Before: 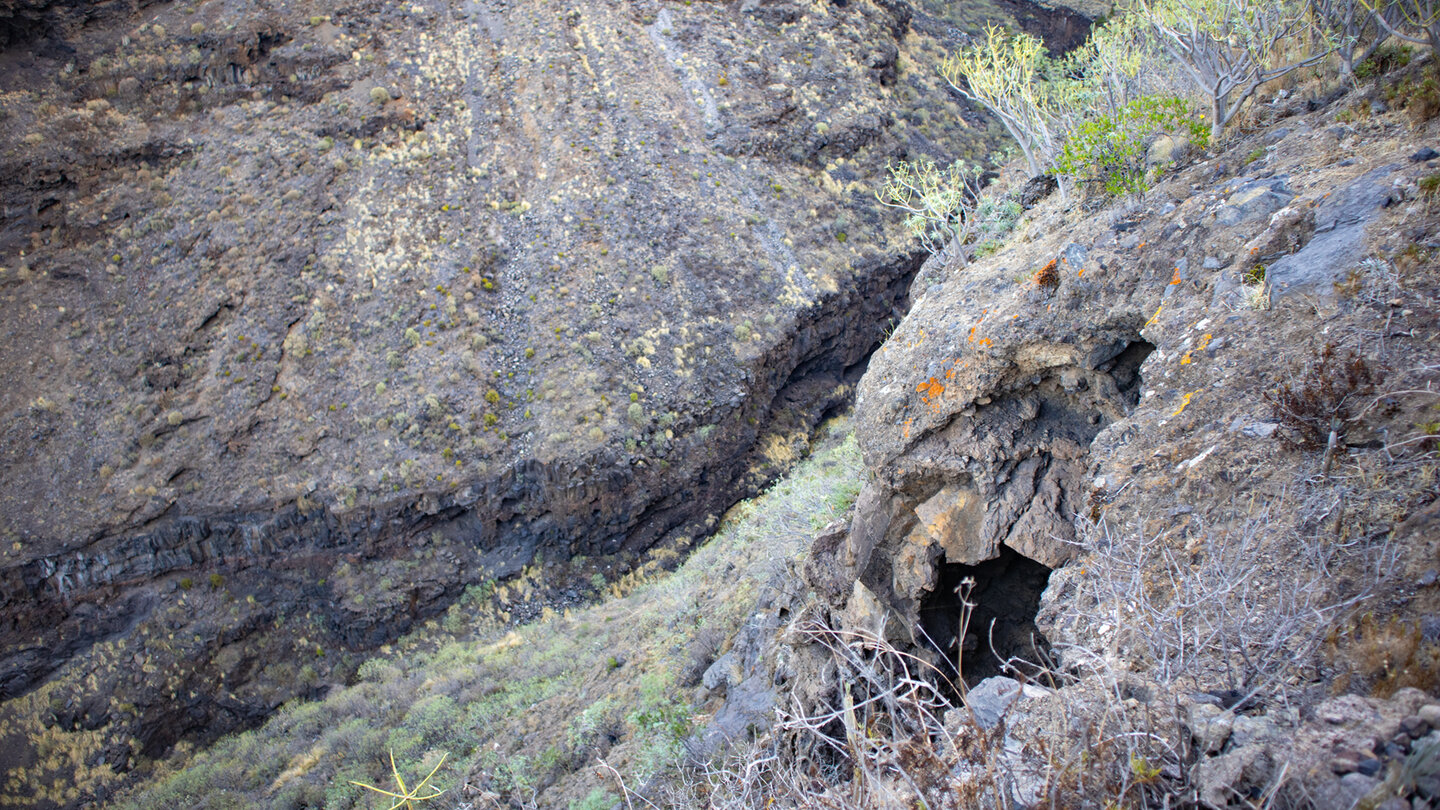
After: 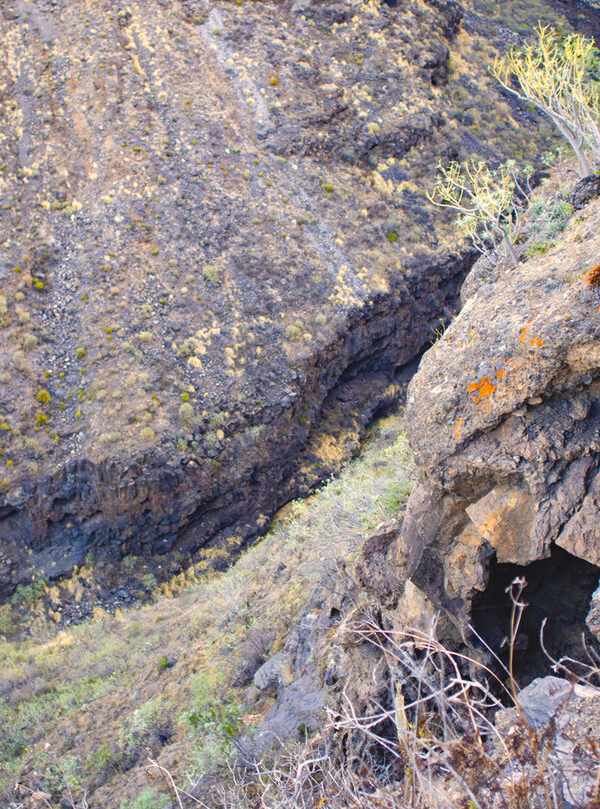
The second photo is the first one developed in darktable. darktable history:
color balance rgb: shadows lift › chroma 2%, shadows lift › hue 247.2°, power › chroma 0.3%, power › hue 25.2°, highlights gain › chroma 3%, highlights gain › hue 60°, global offset › luminance 0.75%, perceptual saturation grading › global saturation 20%, perceptual saturation grading › highlights -20%, perceptual saturation grading › shadows 30%, global vibrance 20%
crop: left 31.229%, right 27.105%
